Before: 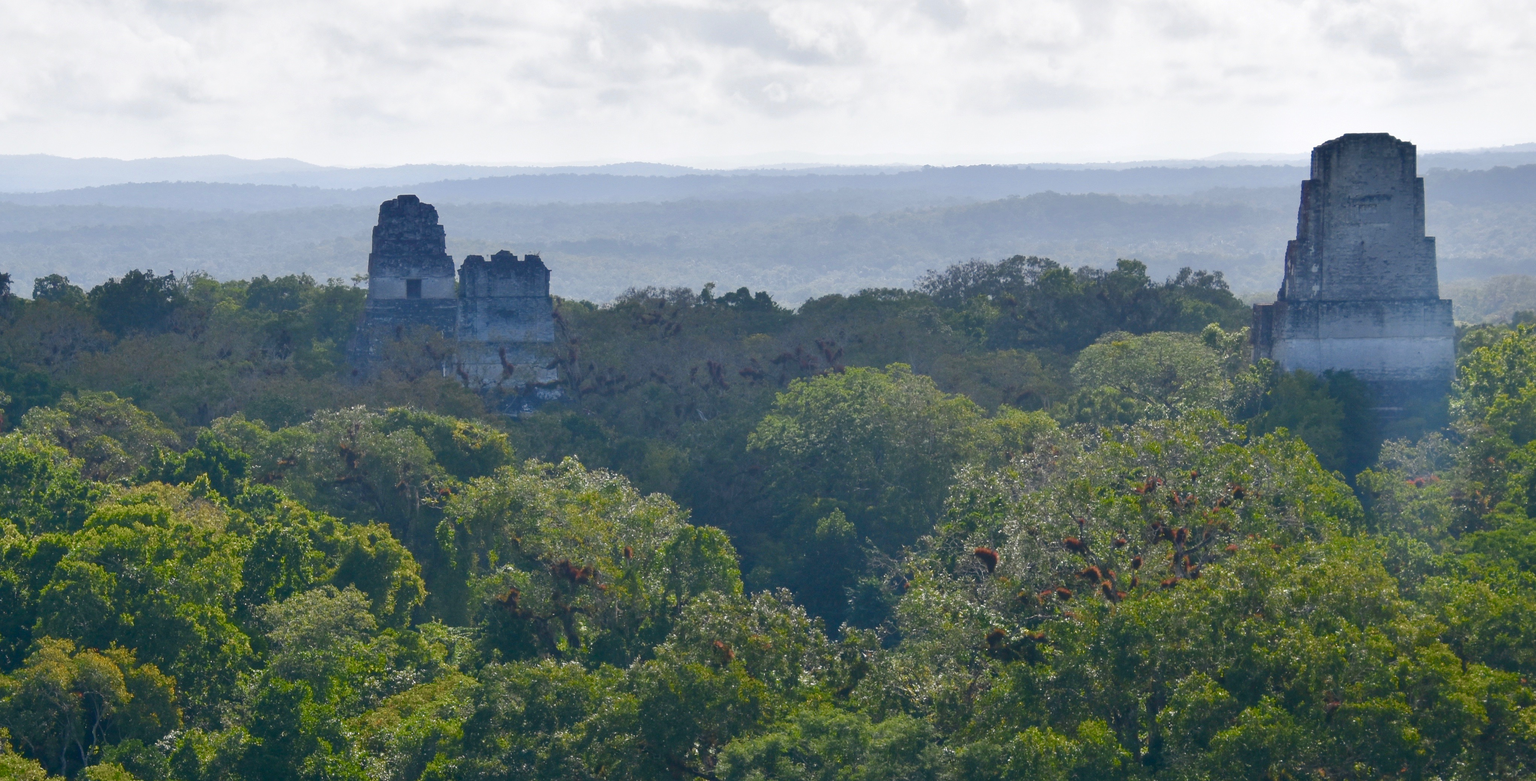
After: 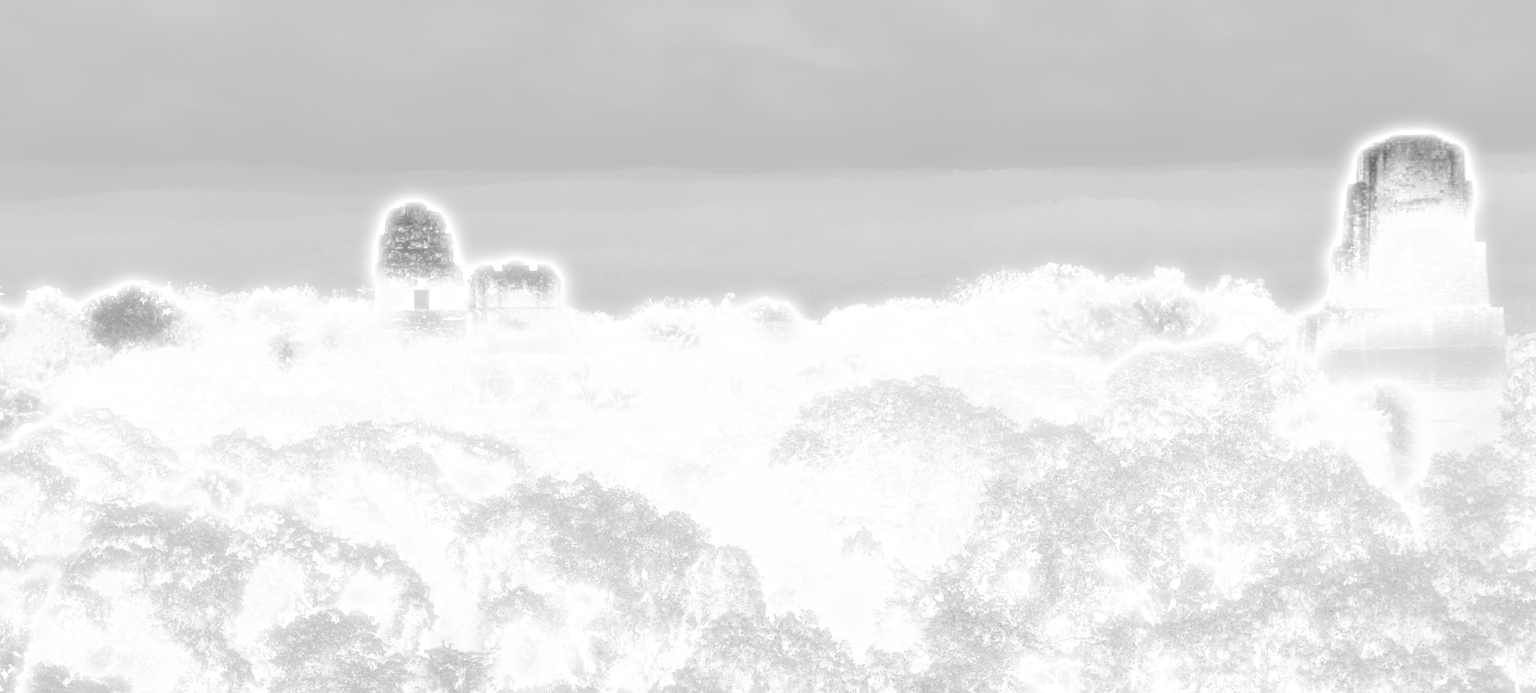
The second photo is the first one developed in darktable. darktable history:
graduated density: density -3.9 EV
shadows and highlights: shadows 25, highlights -25
monochrome: on, module defaults
bloom: size 5%, threshold 95%, strength 15%
base curve: curves: ch0 [(0, 0) (0.028, 0.03) (0.121, 0.232) (0.46, 0.748) (0.859, 0.968) (1, 1)], preserve colors none
crop and rotate: angle 0.2°, left 0.275%, right 3.127%, bottom 14.18%
levels: levels [0.012, 0.367, 0.697]
